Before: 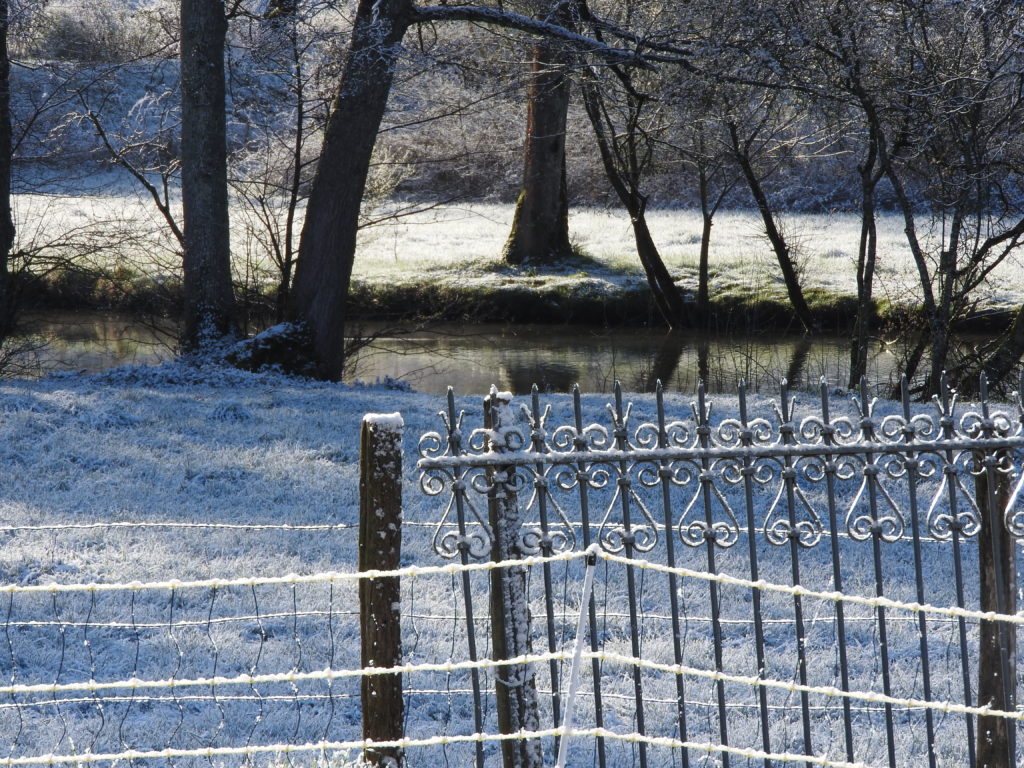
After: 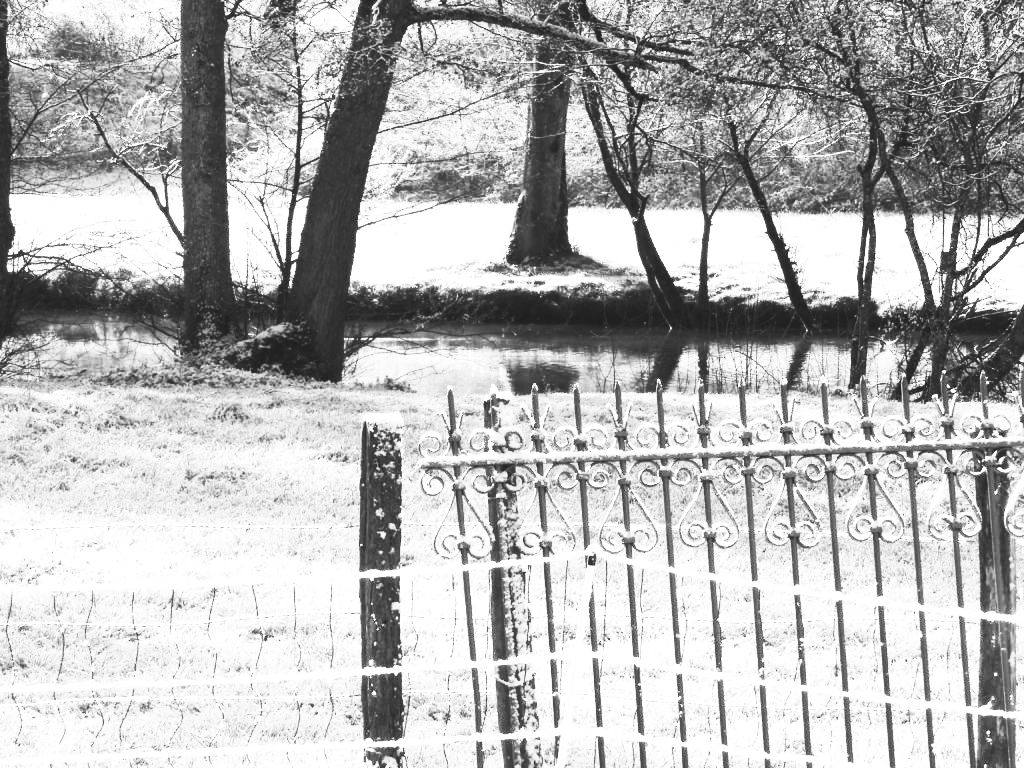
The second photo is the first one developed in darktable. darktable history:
exposure: black level correction 0, exposure 1.173 EV, compensate exposure bias true, compensate highlight preservation false
contrast brightness saturation: contrast 0.53, brightness 0.47, saturation -1
